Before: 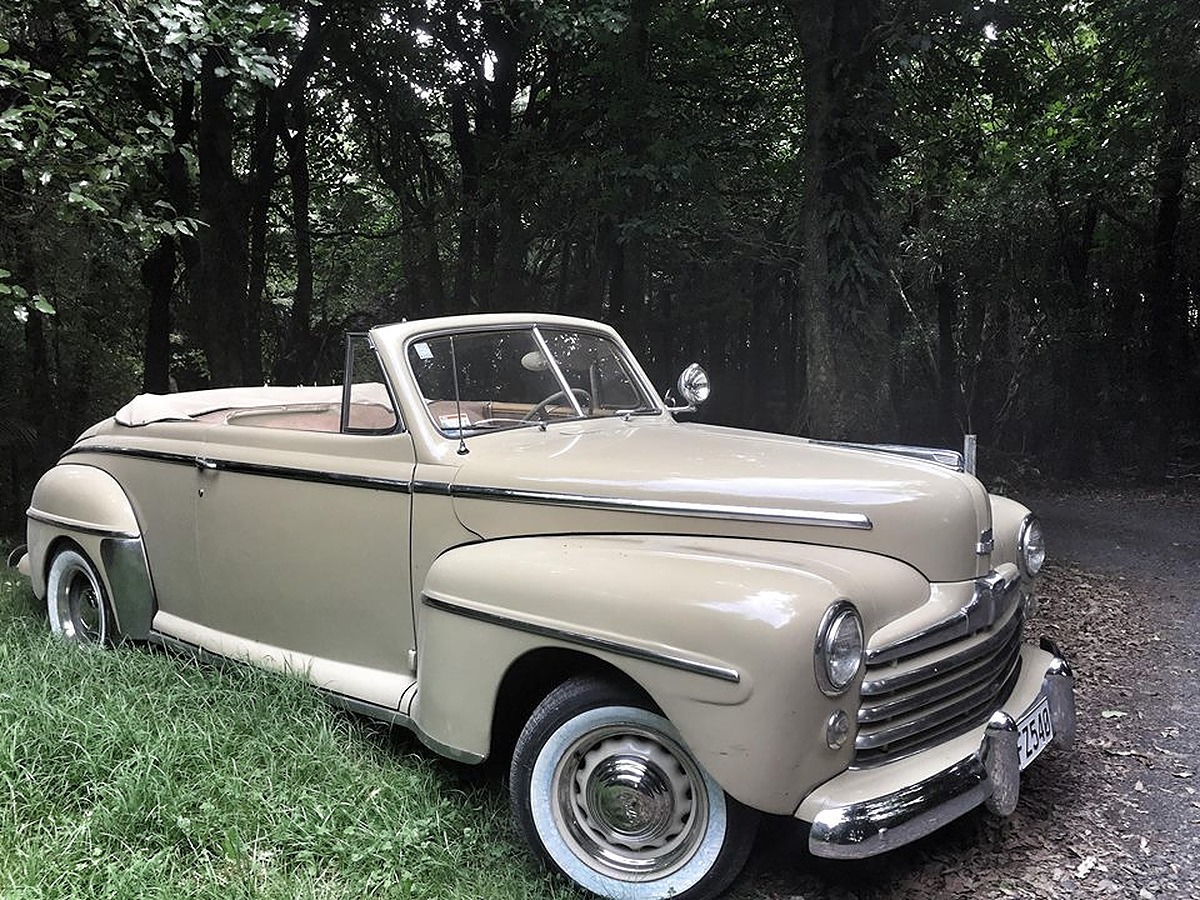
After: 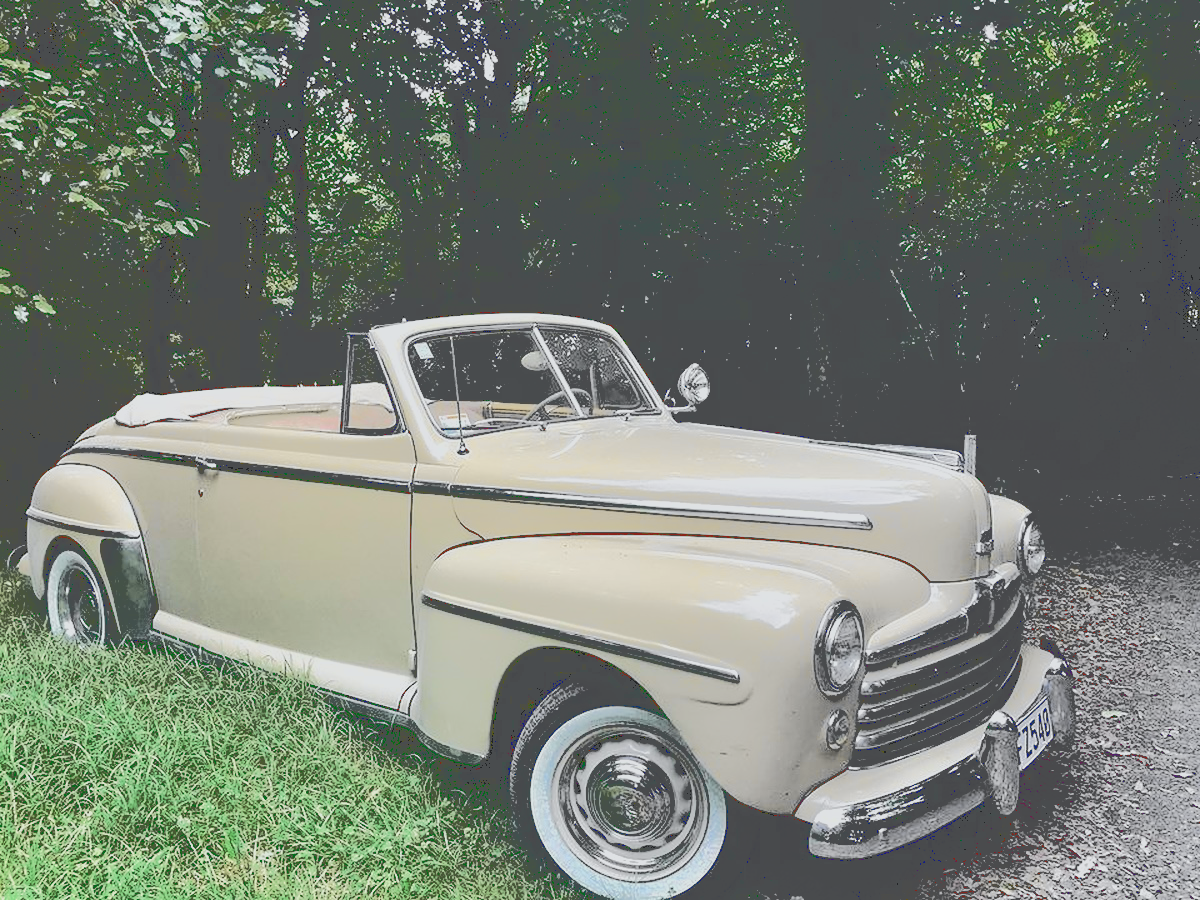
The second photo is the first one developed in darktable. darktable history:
base curve: curves: ch0 [(0.065, 0.026) (0.236, 0.358) (0.53, 0.546) (0.777, 0.841) (0.924, 0.992)], preserve colors average RGB
contrast brightness saturation: contrast -0.28
tone curve: curves: ch0 [(0, 0.026) (0.104, 0.1) (0.233, 0.262) (0.398, 0.507) (0.498, 0.621) (0.65, 0.757) (0.835, 0.883) (1, 0.961)]; ch1 [(0, 0) (0.346, 0.307) (0.408, 0.369) (0.453, 0.457) (0.482, 0.476) (0.502, 0.498) (0.521, 0.503) (0.553, 0.554) (0.638, 0.646) (0.693, 0.727) (1, 1)]; ch2 [(0, 0) (0.366, 0.337) (0.434, 0.46) (0.485, 0.494) (0.5, 0.494) (0.511, 0.508) (0.537, 0.55) (0.579, 0.599) (0.663, 0.67) (1, 1)], color space Lab, independent channels, preserve colors none
